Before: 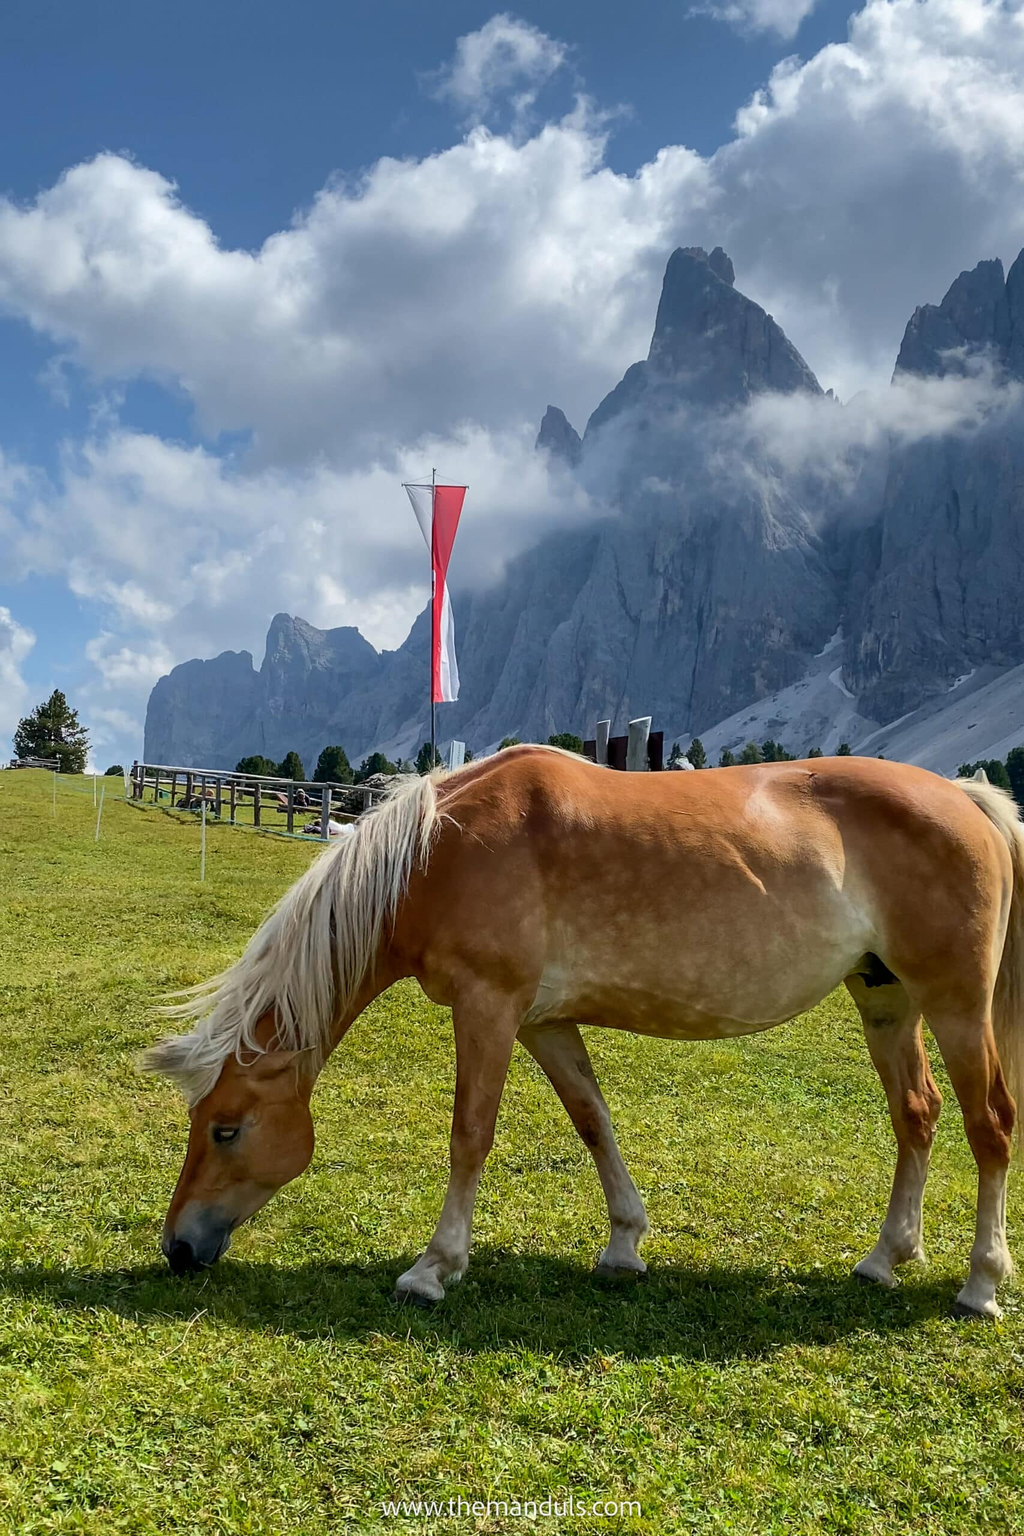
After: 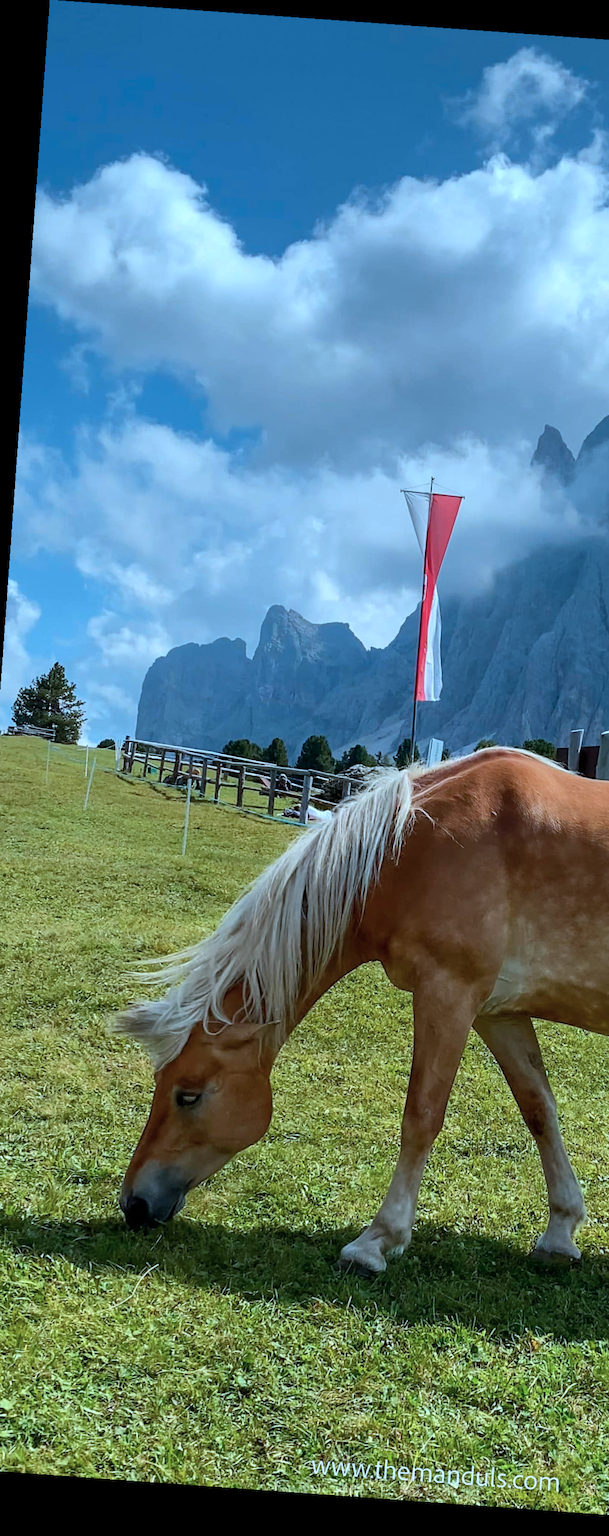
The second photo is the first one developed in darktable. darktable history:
crop: left 5.114%, right 38.589%
rotate and perspective: rotation 4.1°, automatic cropping off
color correction: highlights a* -9.35, highlights b* -23.15
